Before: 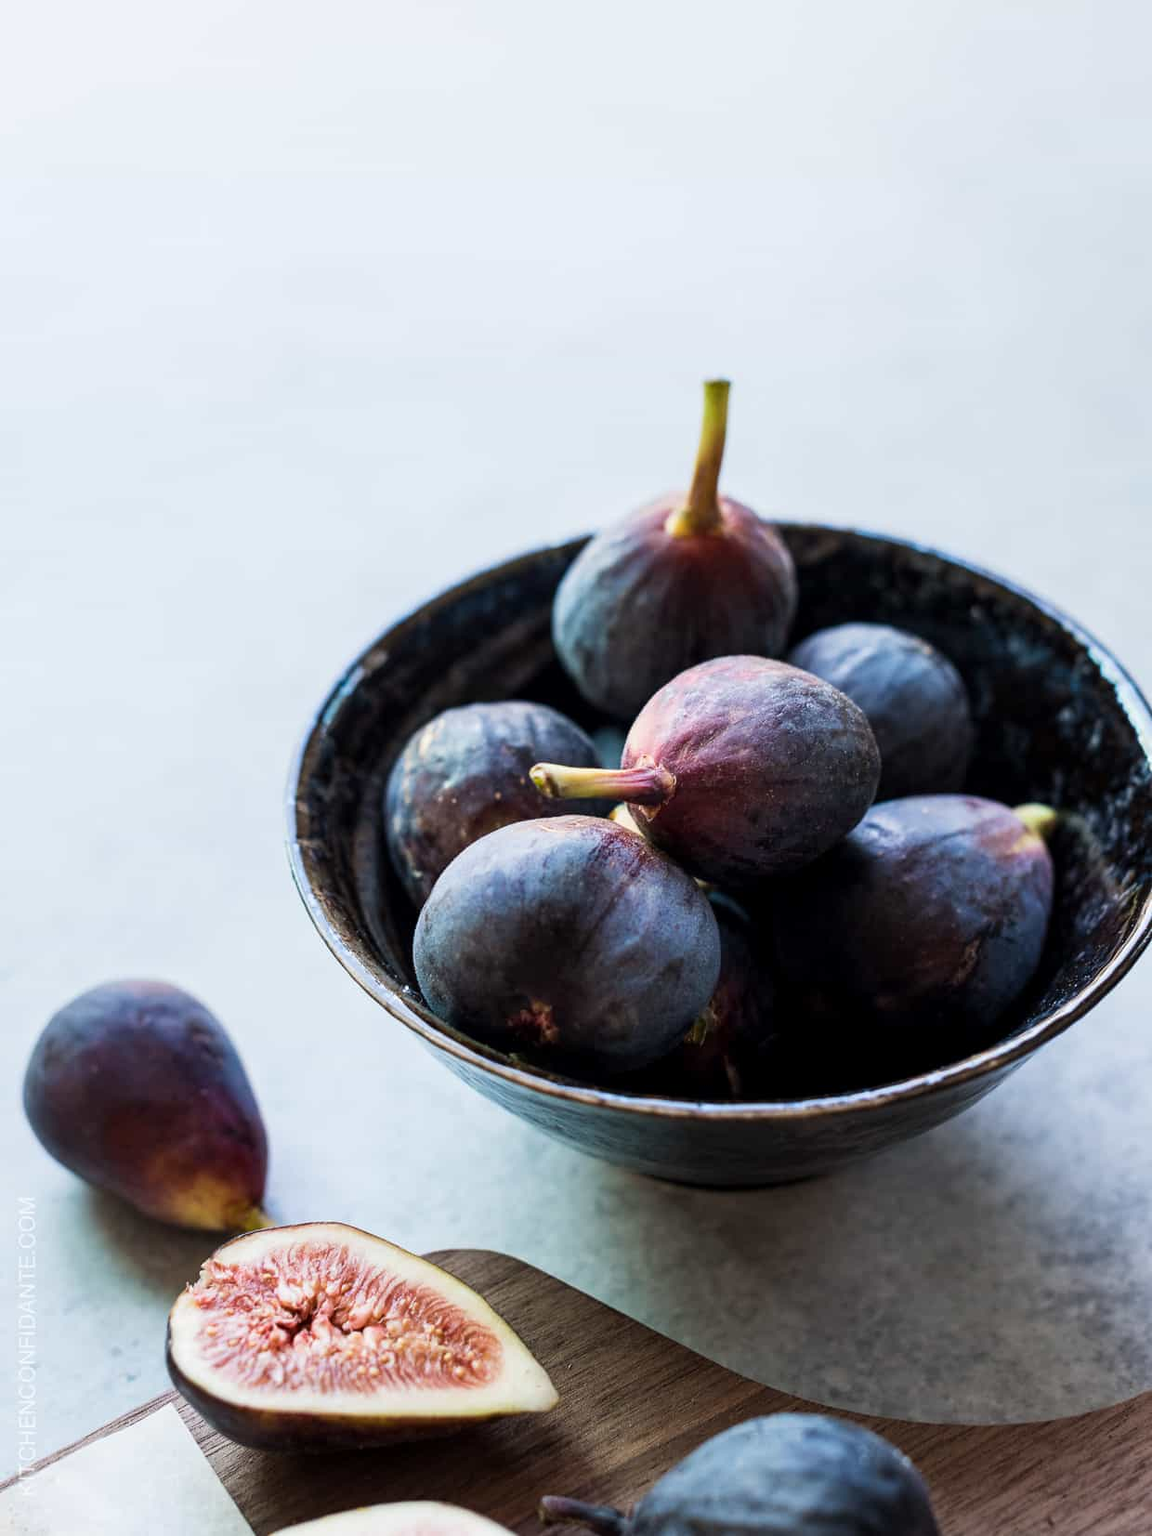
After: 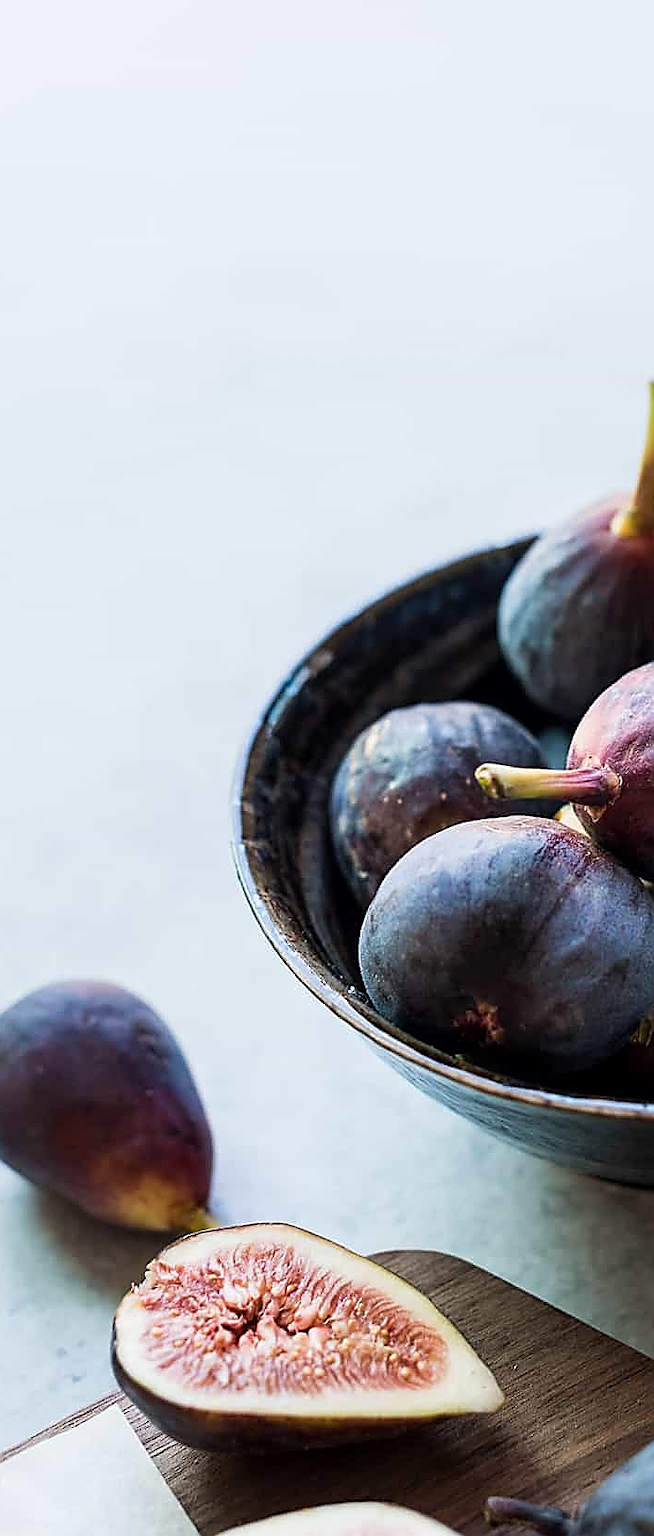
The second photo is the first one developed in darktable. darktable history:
crop: left 4.77%, right 38.385%
sharpen: radius 1.42, amount 1.264, threshold 0.723
